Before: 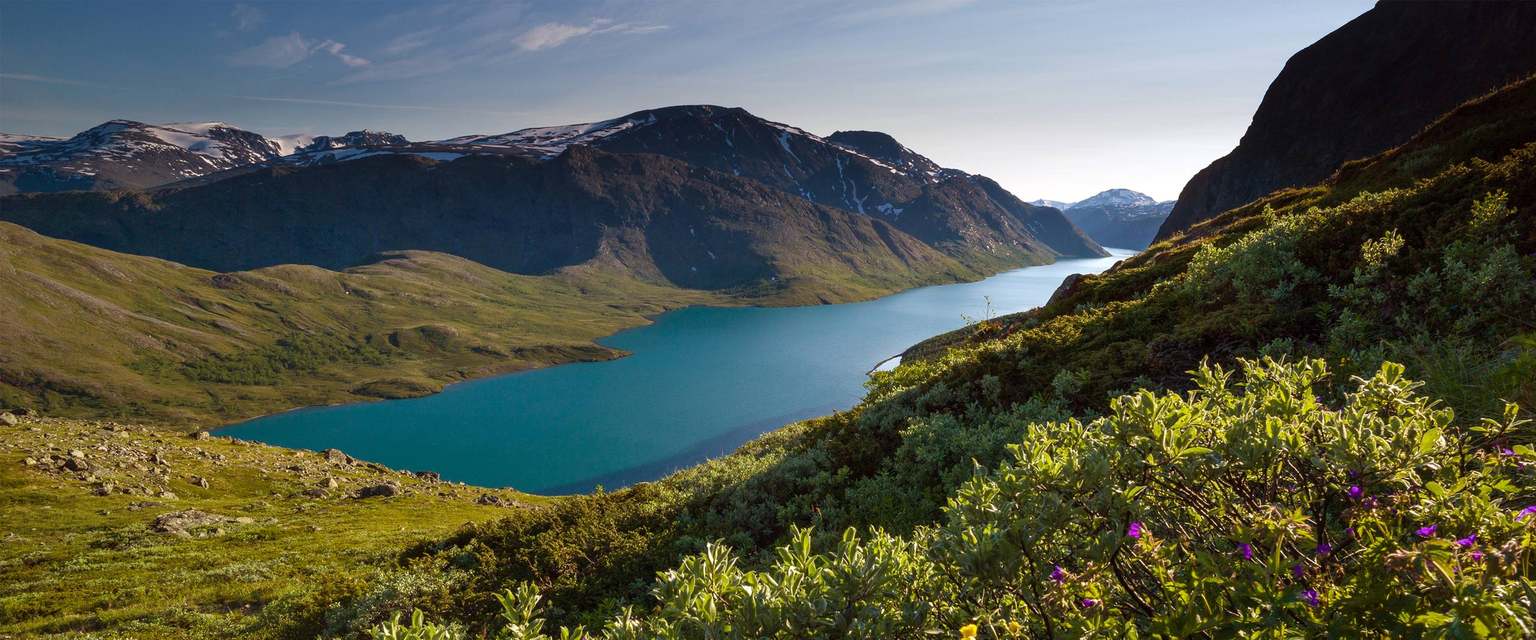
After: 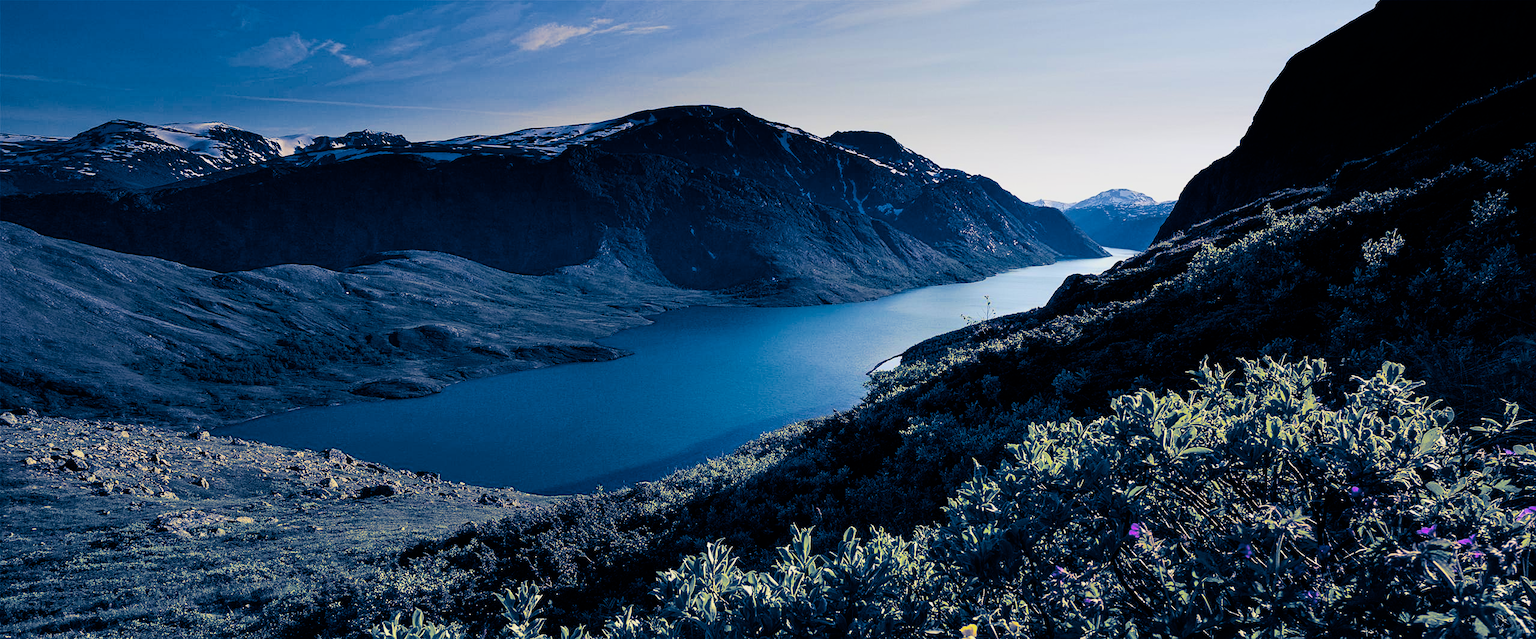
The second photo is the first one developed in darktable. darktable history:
sharpen: radius 1.272, amount 0.305, threshold 0
filmic rgb: hardness 4.17, contrast 1.364, color science v6 (2022)
split-toning: shadows › hue 226.8°, shadows › saturation 1, highlights › saturation 0, balance -61.41
